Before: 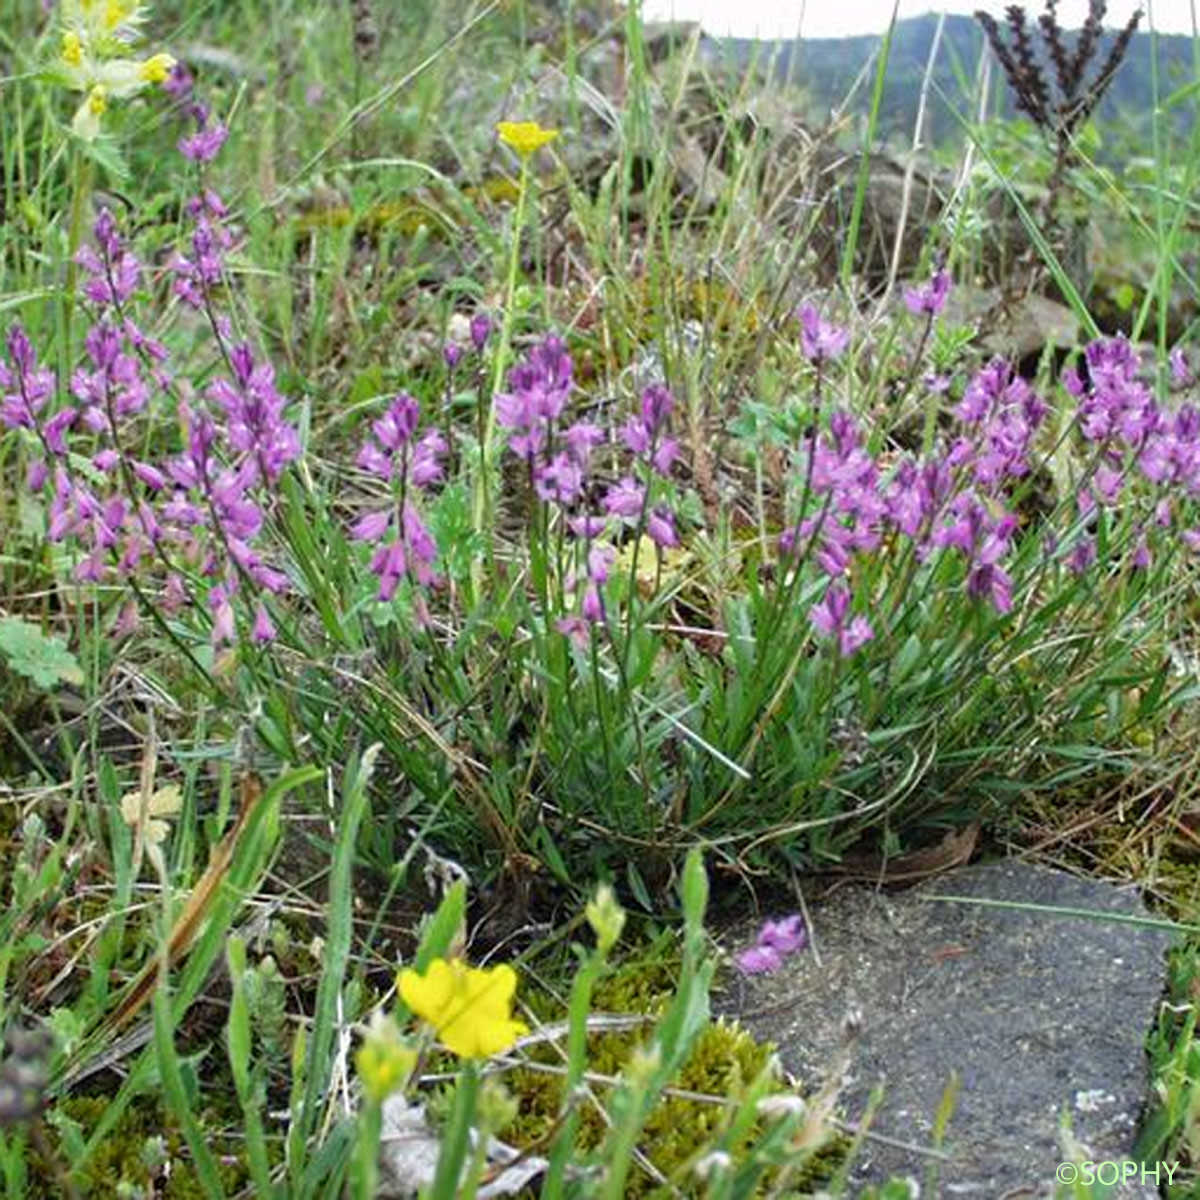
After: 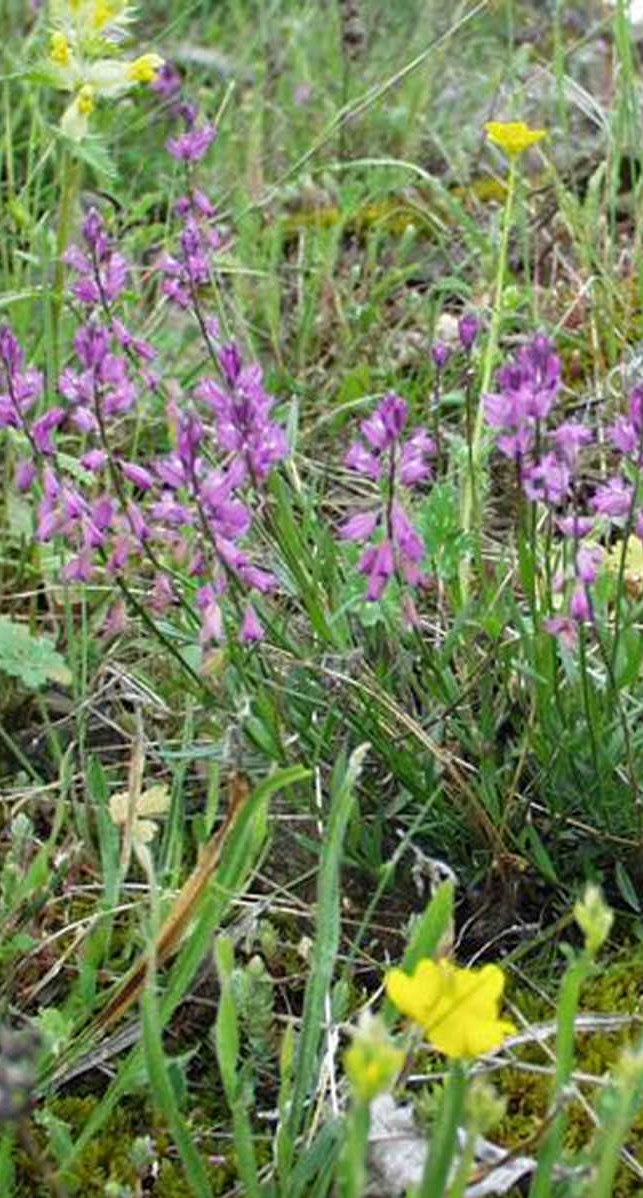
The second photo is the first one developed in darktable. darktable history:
crop: left 1.01%, right 45.388%, bottom 0.086%
